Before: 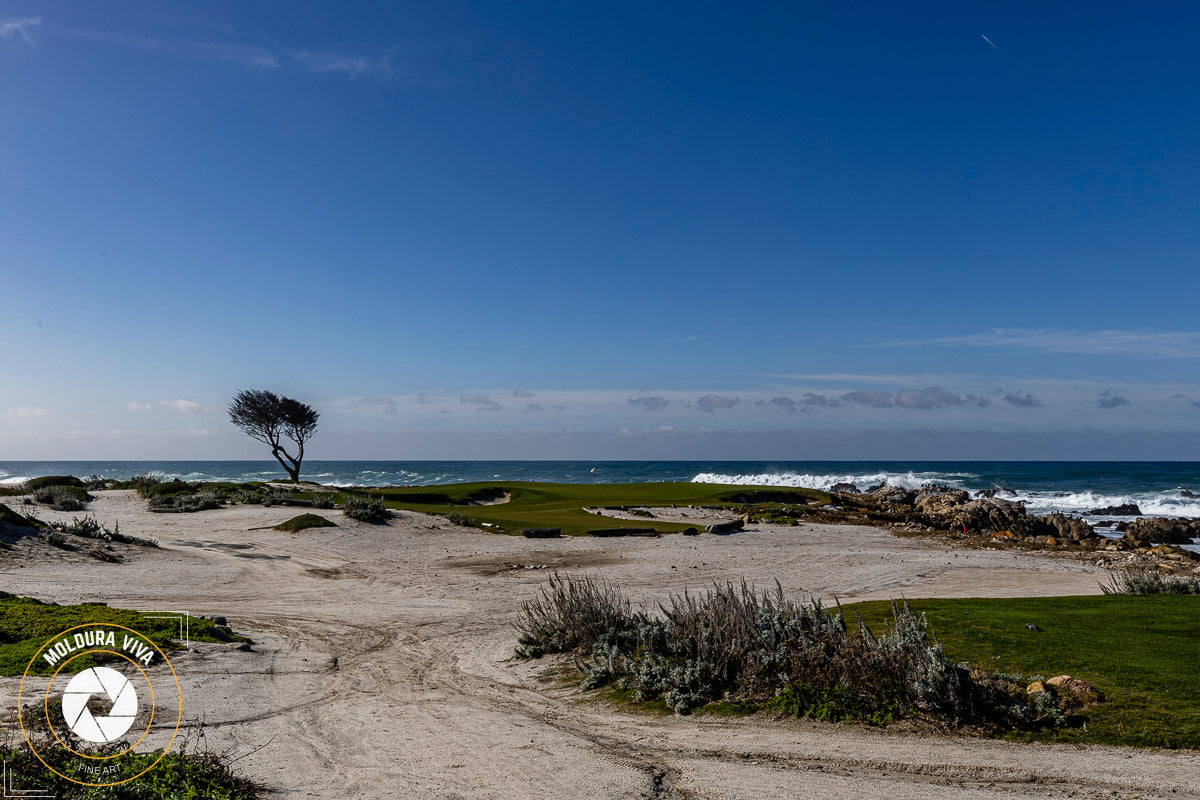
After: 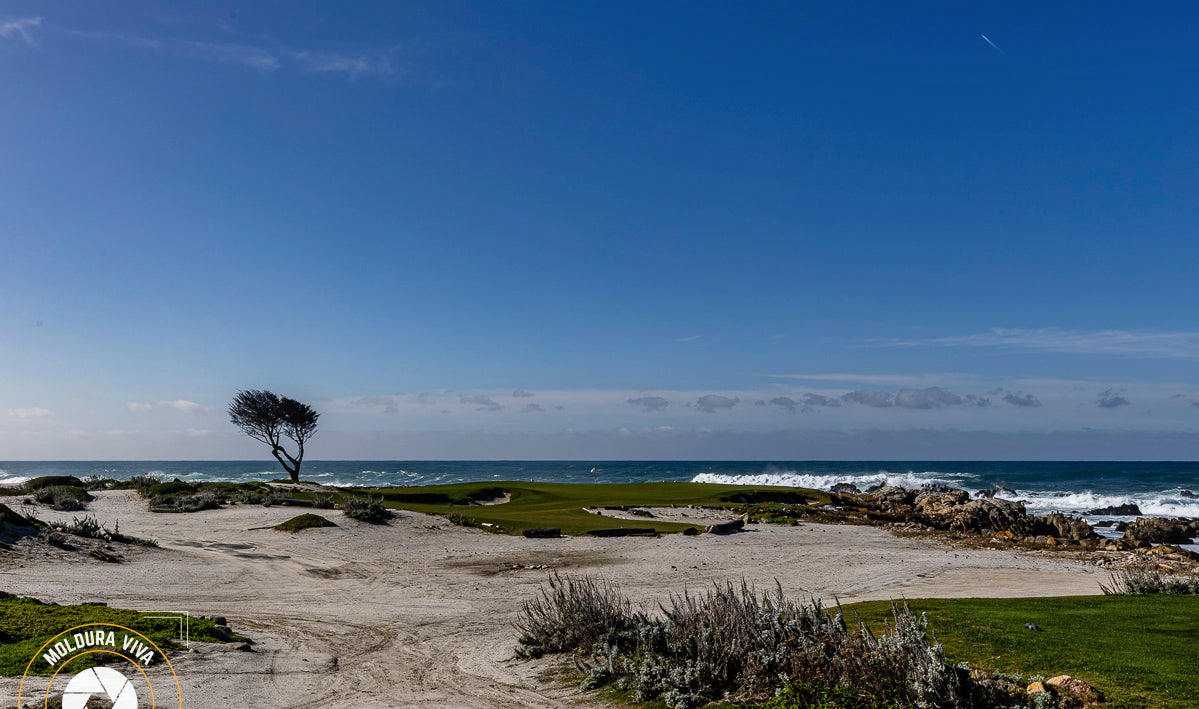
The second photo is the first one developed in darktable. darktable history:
shadows and highlights: highlights color adjustment 89.48%, soften with gaussian
crop and rotate: top 0%, bottom 11.354%
